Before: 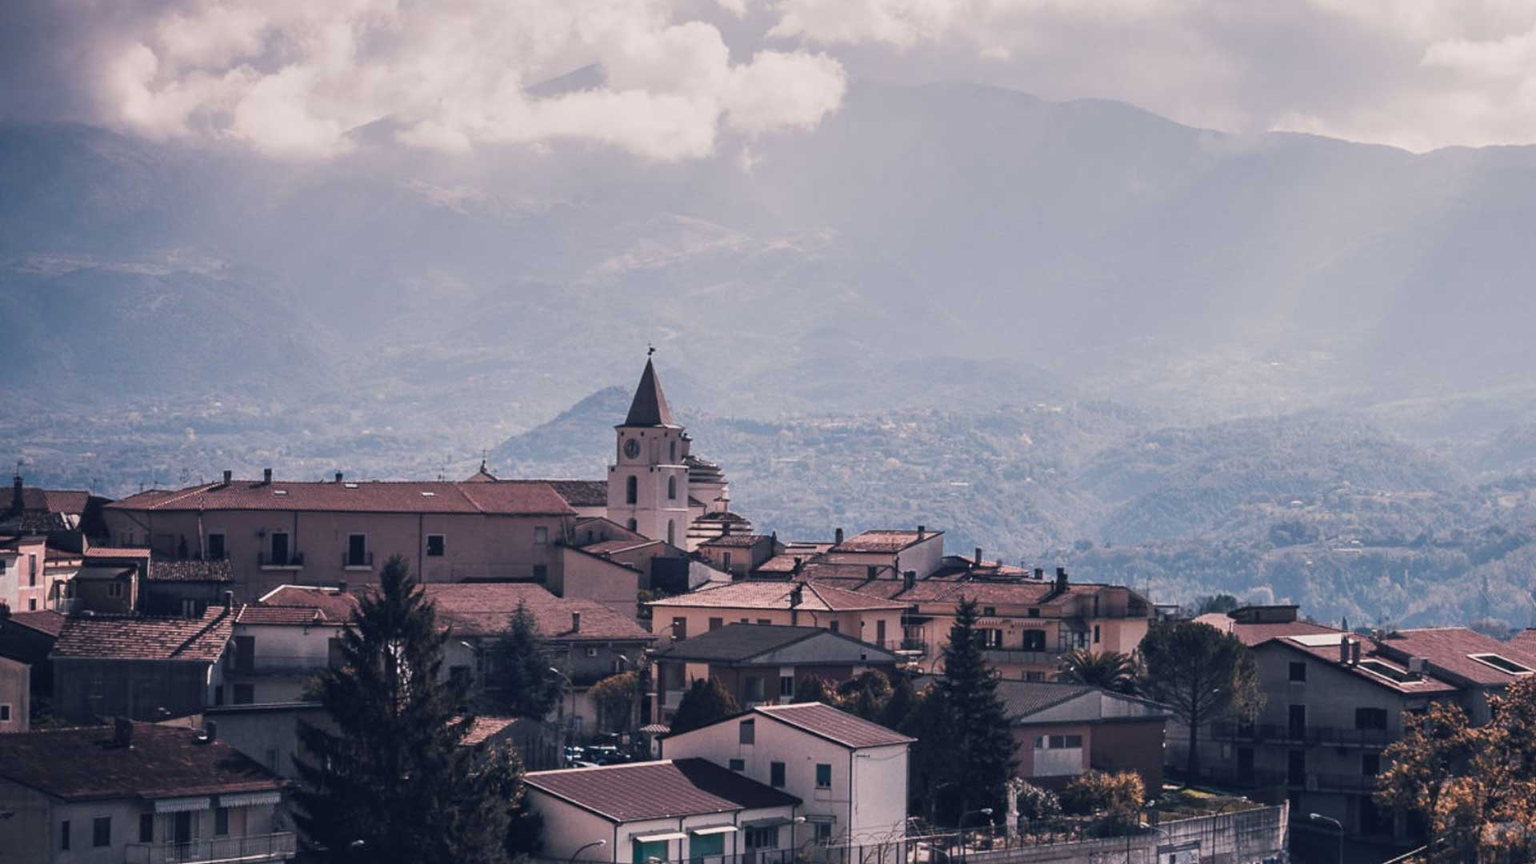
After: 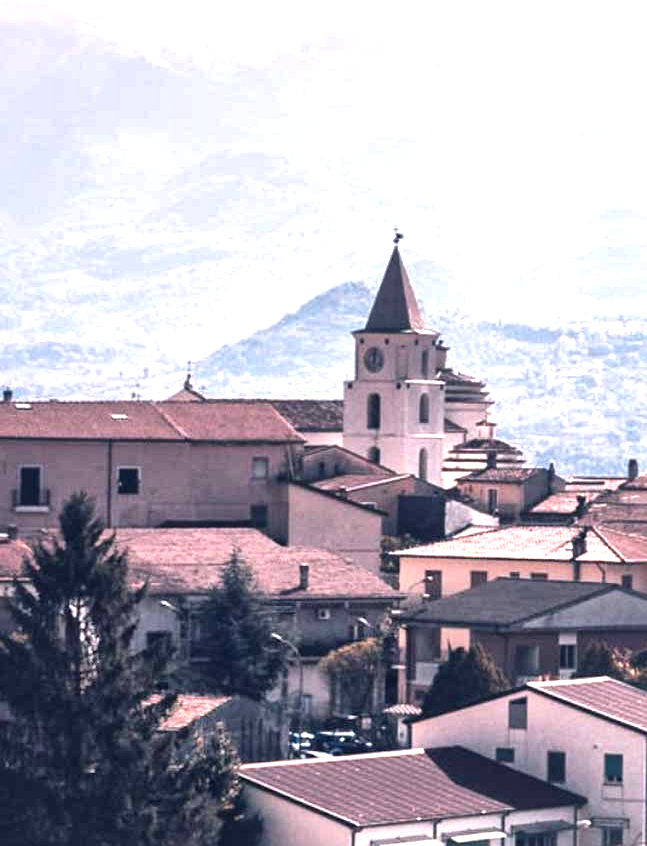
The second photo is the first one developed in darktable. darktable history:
crop and rotate: left 21.676%, top 18.622%, right 44.588%, bottom 3.002%
local contrast: mode bilateral grid, contrast 21, coarseness 50, detail 172%, midtone range 0.2
exposure: black level correction 0, exposure 1.343 EV, compensate exposure bias true, compensate highlight preservation false
